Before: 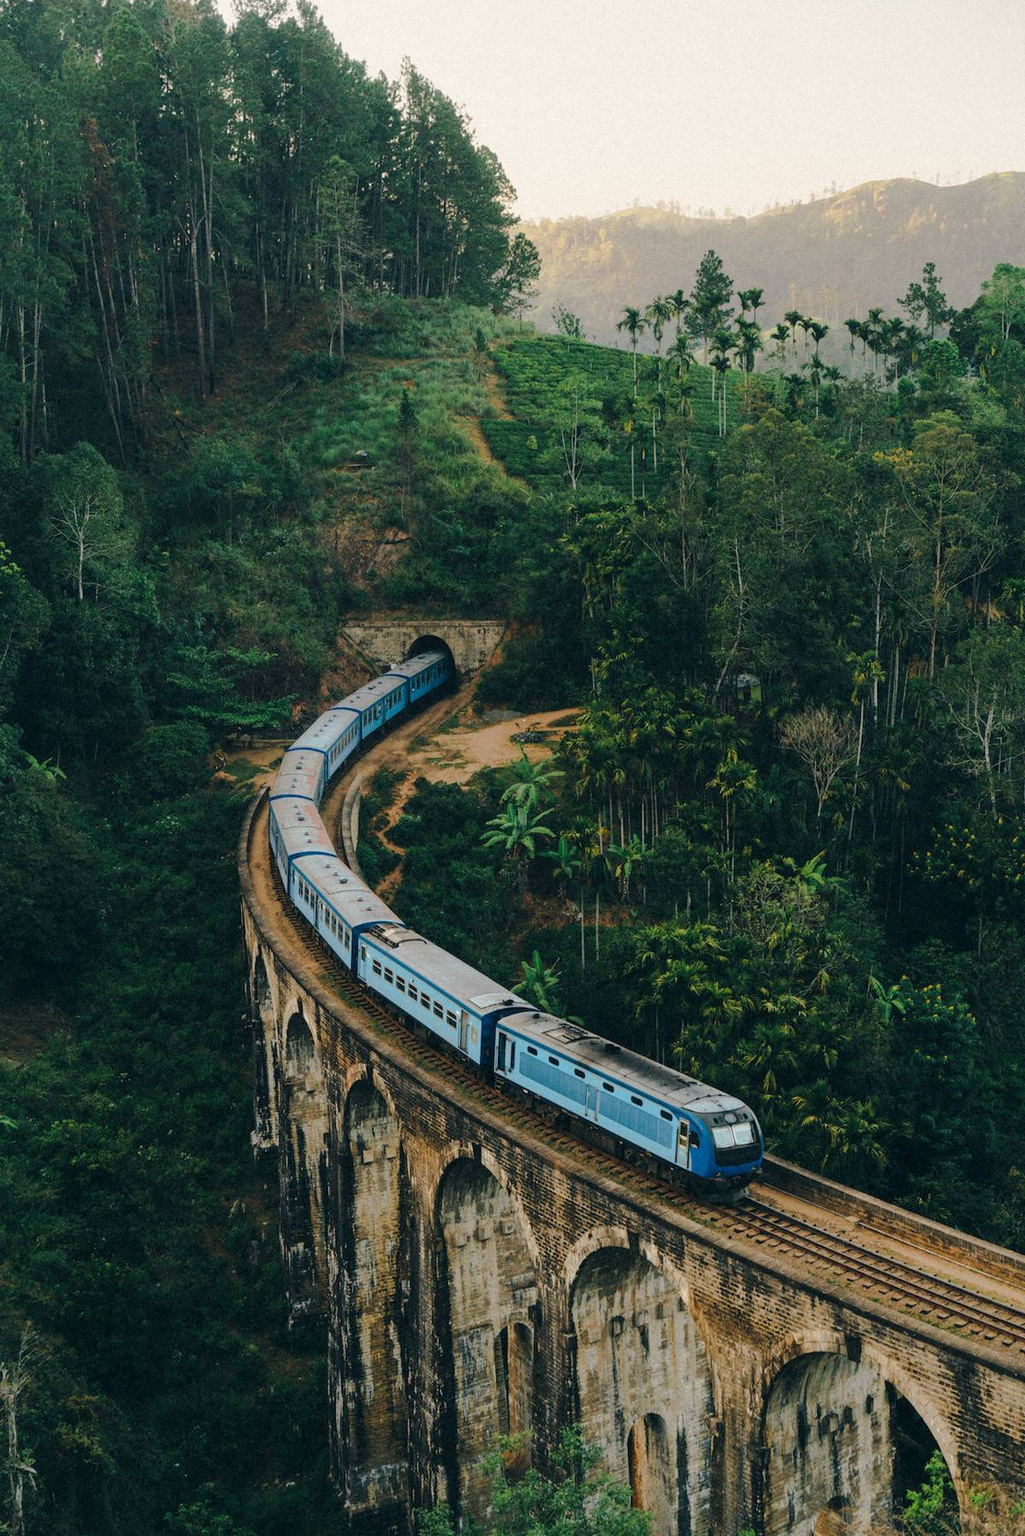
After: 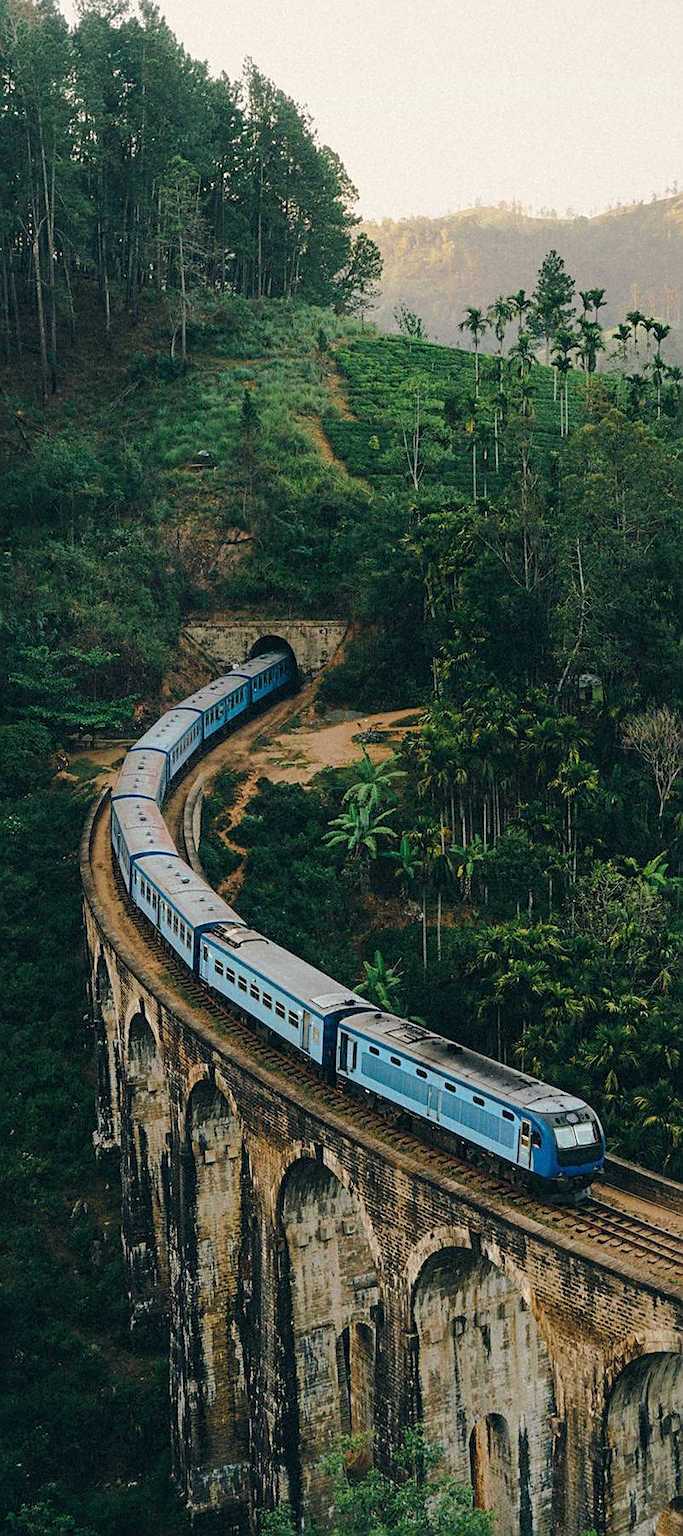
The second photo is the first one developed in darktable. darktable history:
sharpen: on, module defaults
crop: left 15.421%, right 17.893%
